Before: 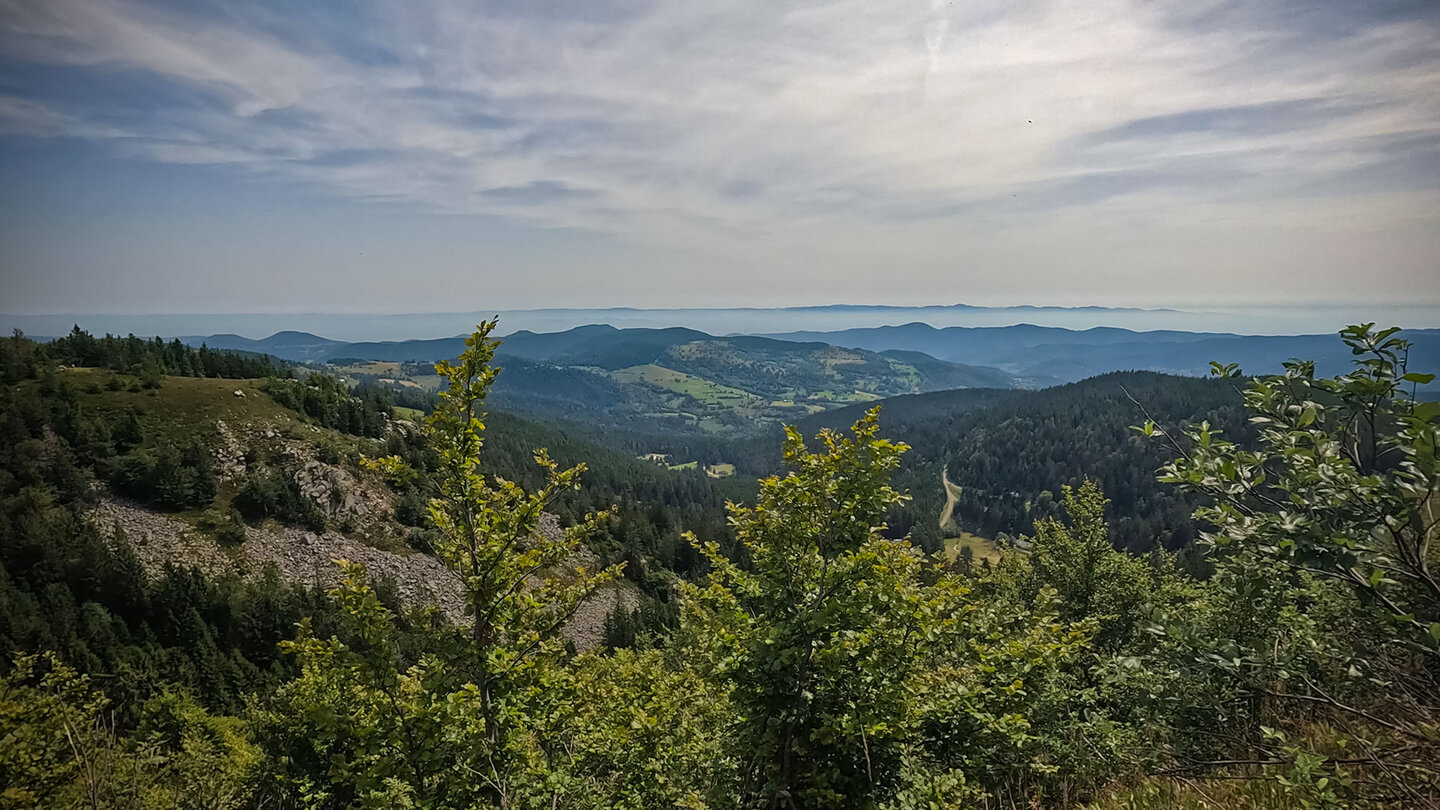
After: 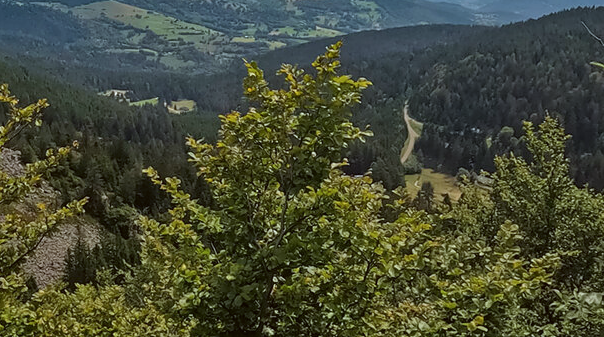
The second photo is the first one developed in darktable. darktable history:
crop: left 37.461%, top 44.964%, right 20.542%, bottom 13.417%
color correction: highlights a* -3.64, highlights b* -6.16, shadows a* 2.99, shadows b* 5.49
contrast brightness saturation: saturation -0.045
